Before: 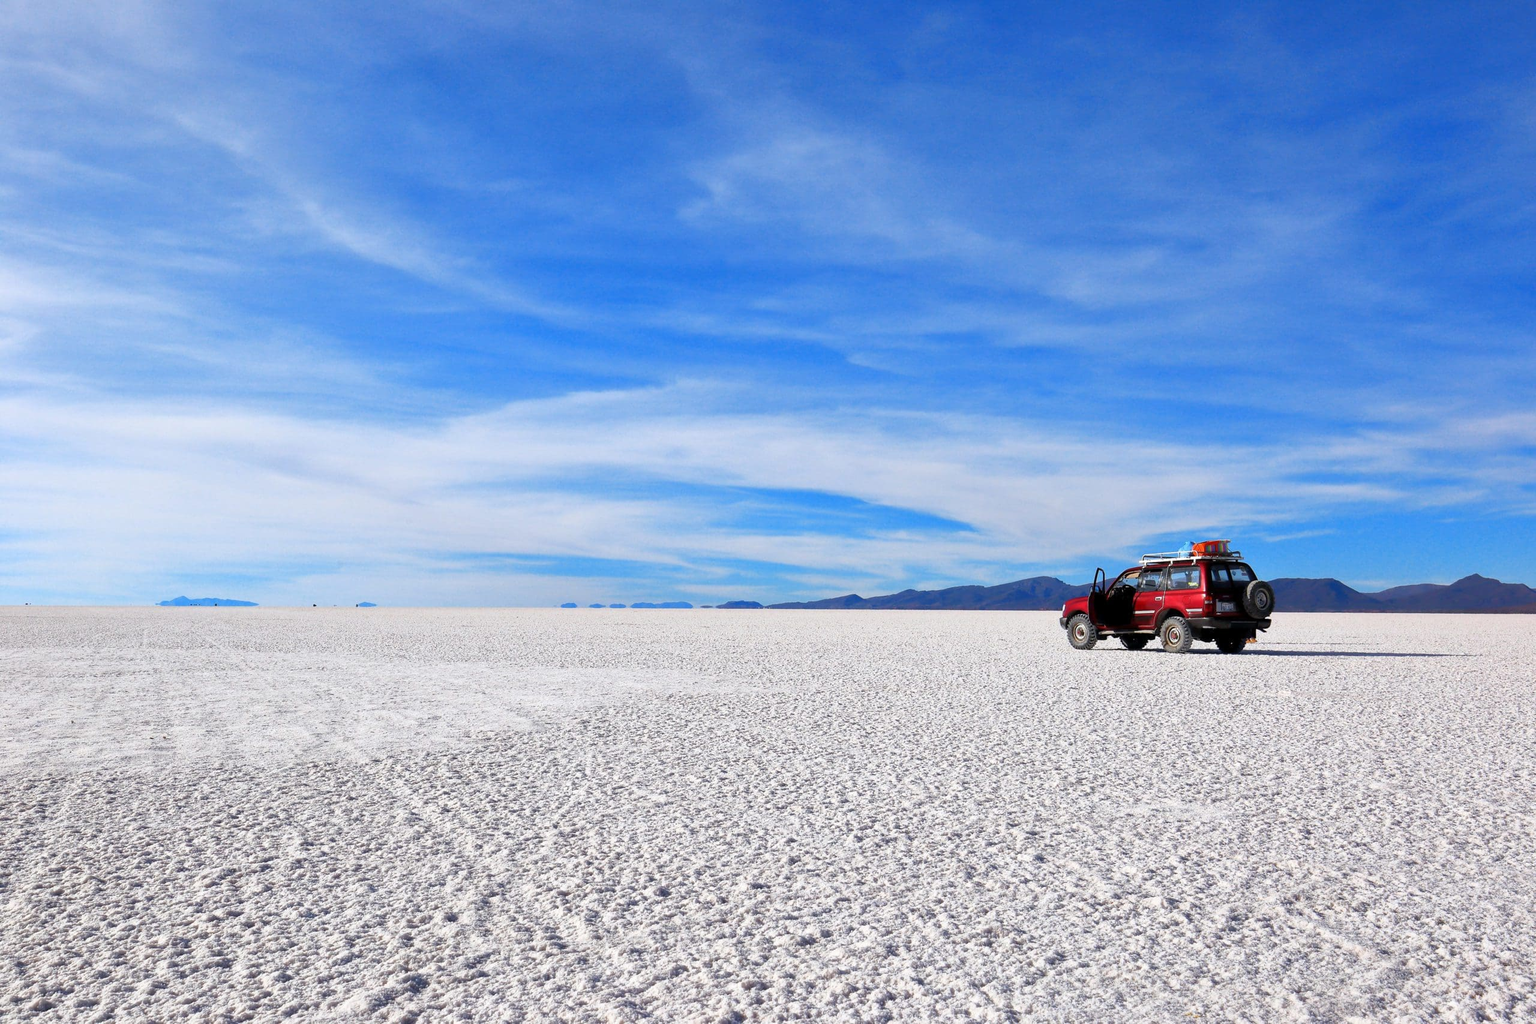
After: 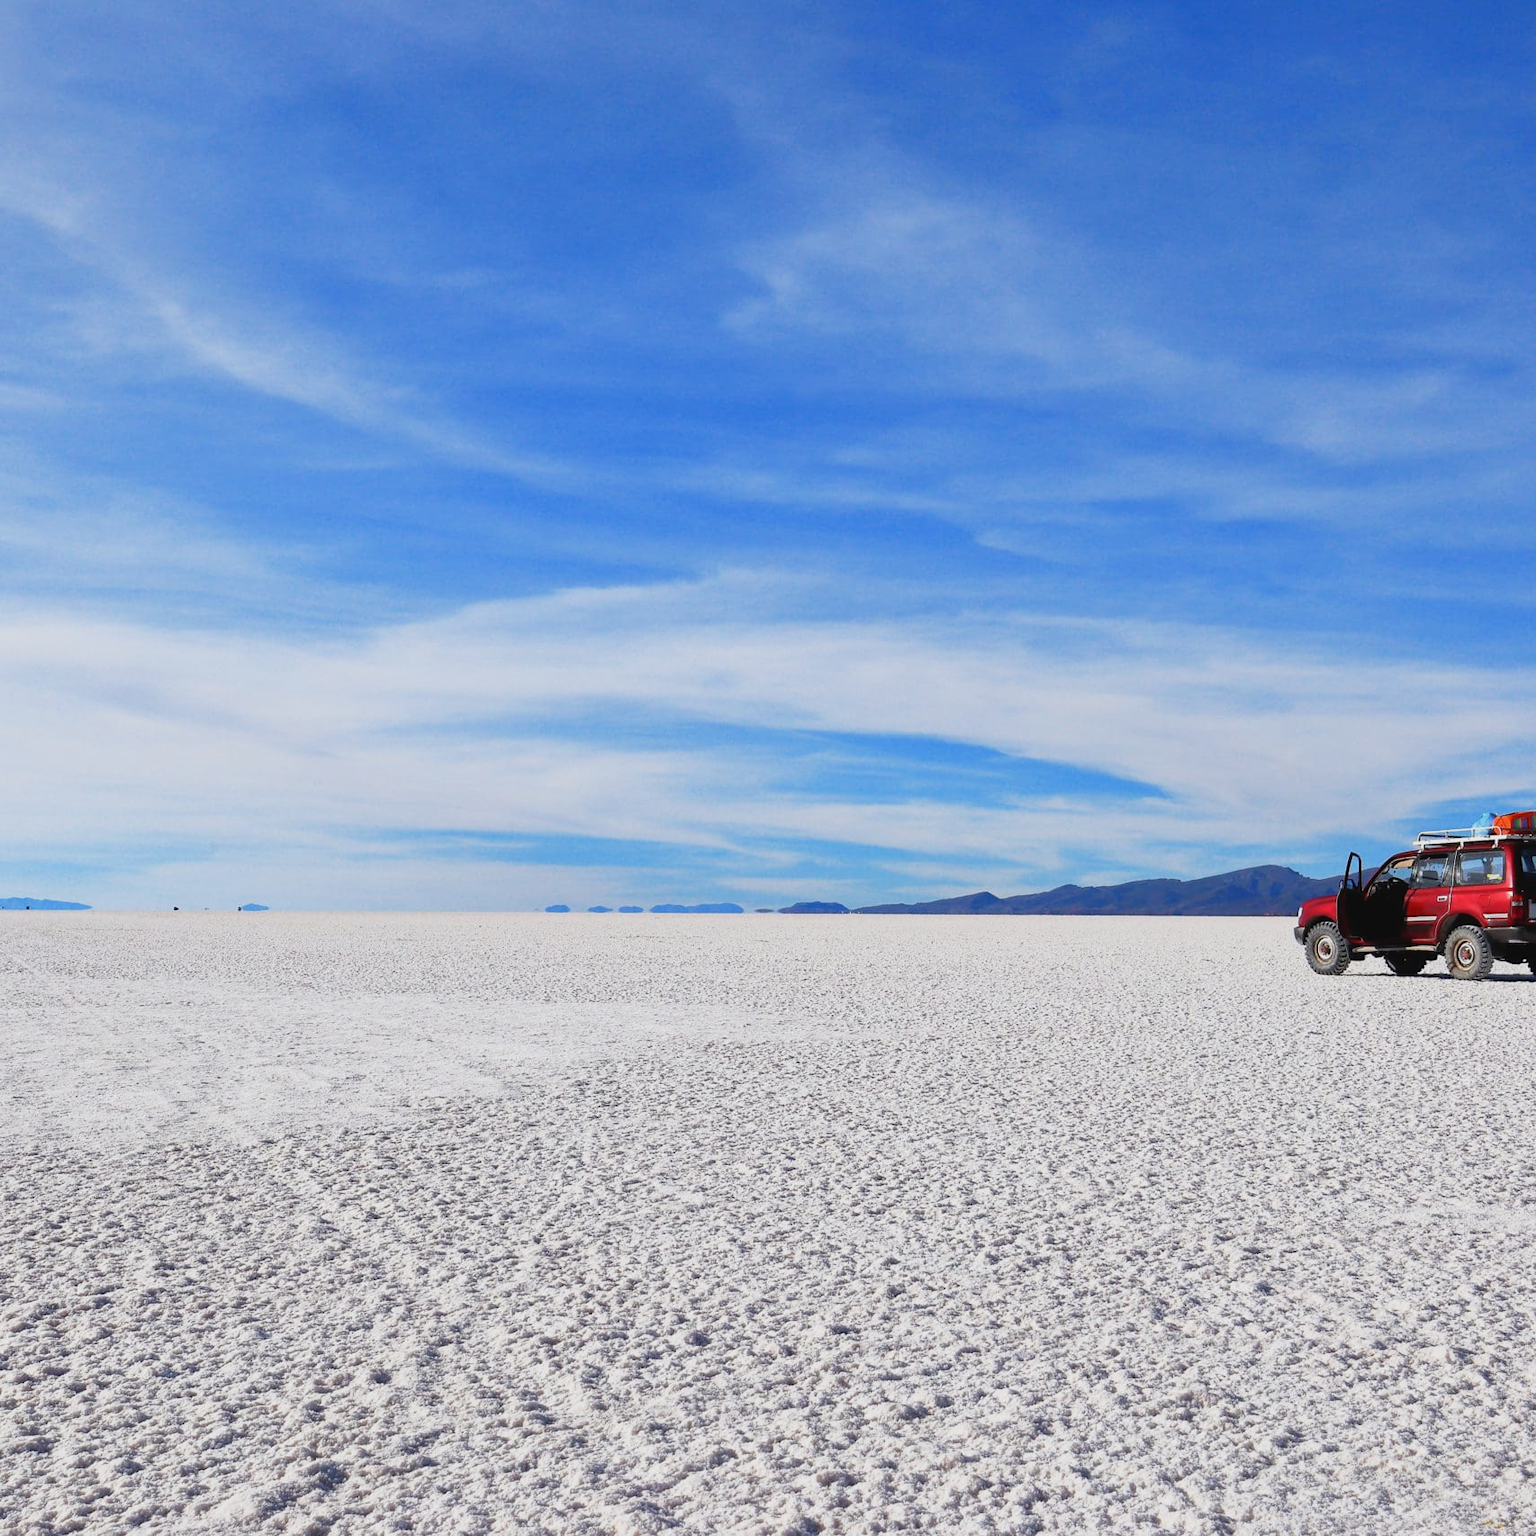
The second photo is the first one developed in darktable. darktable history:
crop and rotate: left 12.876%, right 20.449%
tone curve: curves: ch0 [(0, 0.036) (0.053, 0.068) (0.211, 0.217) (0.519, 0.513) (0.847, 0.82) (0.991, 0.914)]; ch1 [(0, 0) (0.276, 0.206) (0.412, 0.353) (0.482, 0.475) (0.495, 0.5) (0.509, 0.502) (0.563, 0.57) (0.667, 0.672) (0.788, 0.809) (1, 1)]; ch2 [(0, 0) (0.438, 0.456) (0.473, 0.47) (0.503, 0.503) (0.523, 0.528) (0.562, 0.571) (0.612, 0.61) (0.679, 0.72) (1, 1)], preserve colors none
